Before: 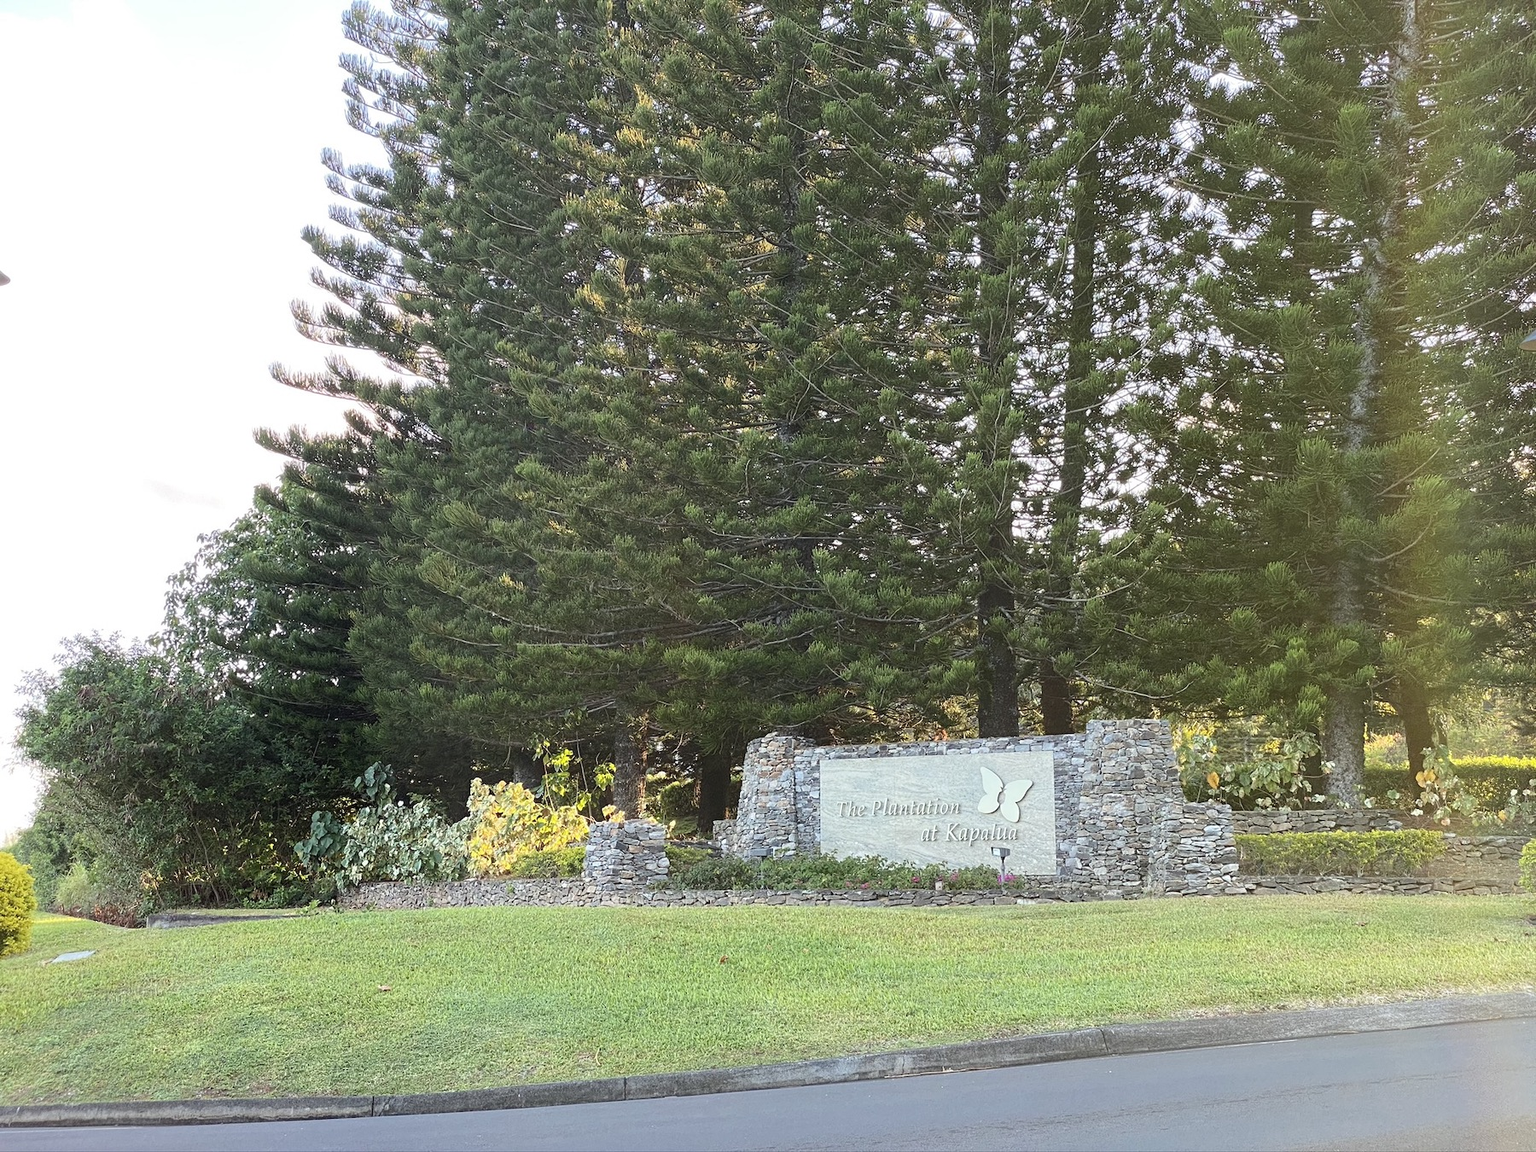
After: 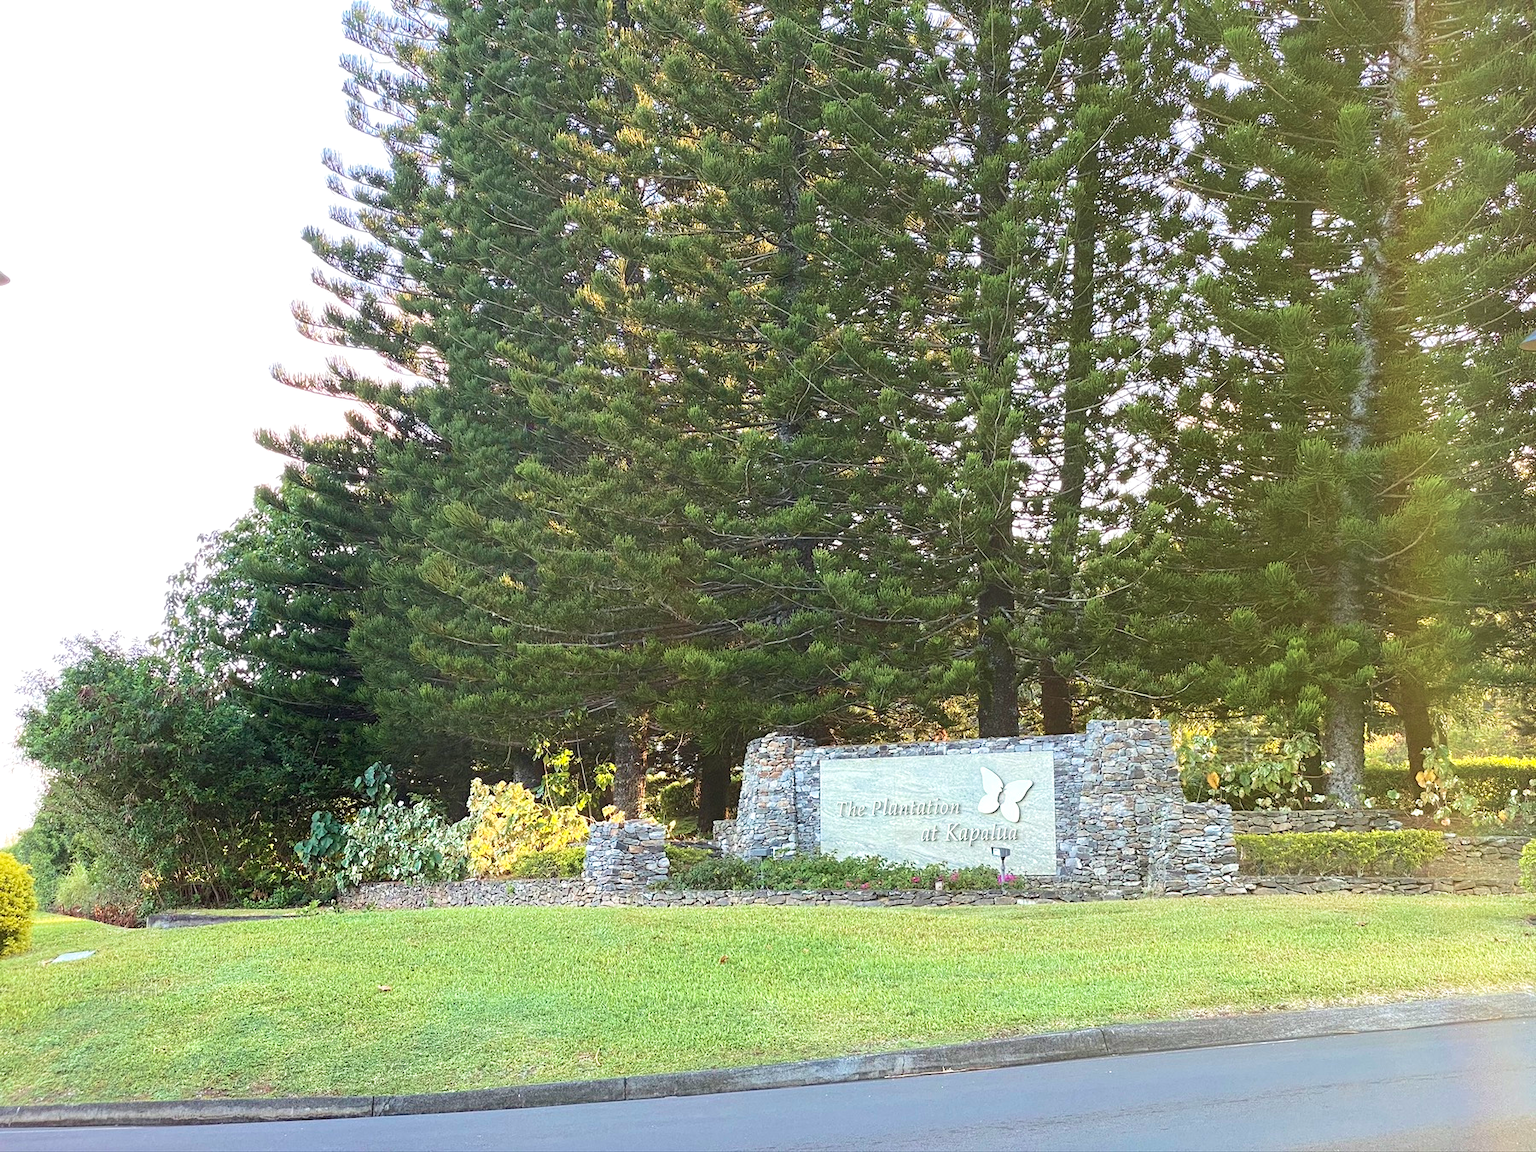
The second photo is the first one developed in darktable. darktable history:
exposure: exposure 0.297 EV, compensate exposure bias true, compensate highlight preservation false
contrast brightness saturation: contrast 0.011, saturation -0.051
velvia: strength 39.69%
